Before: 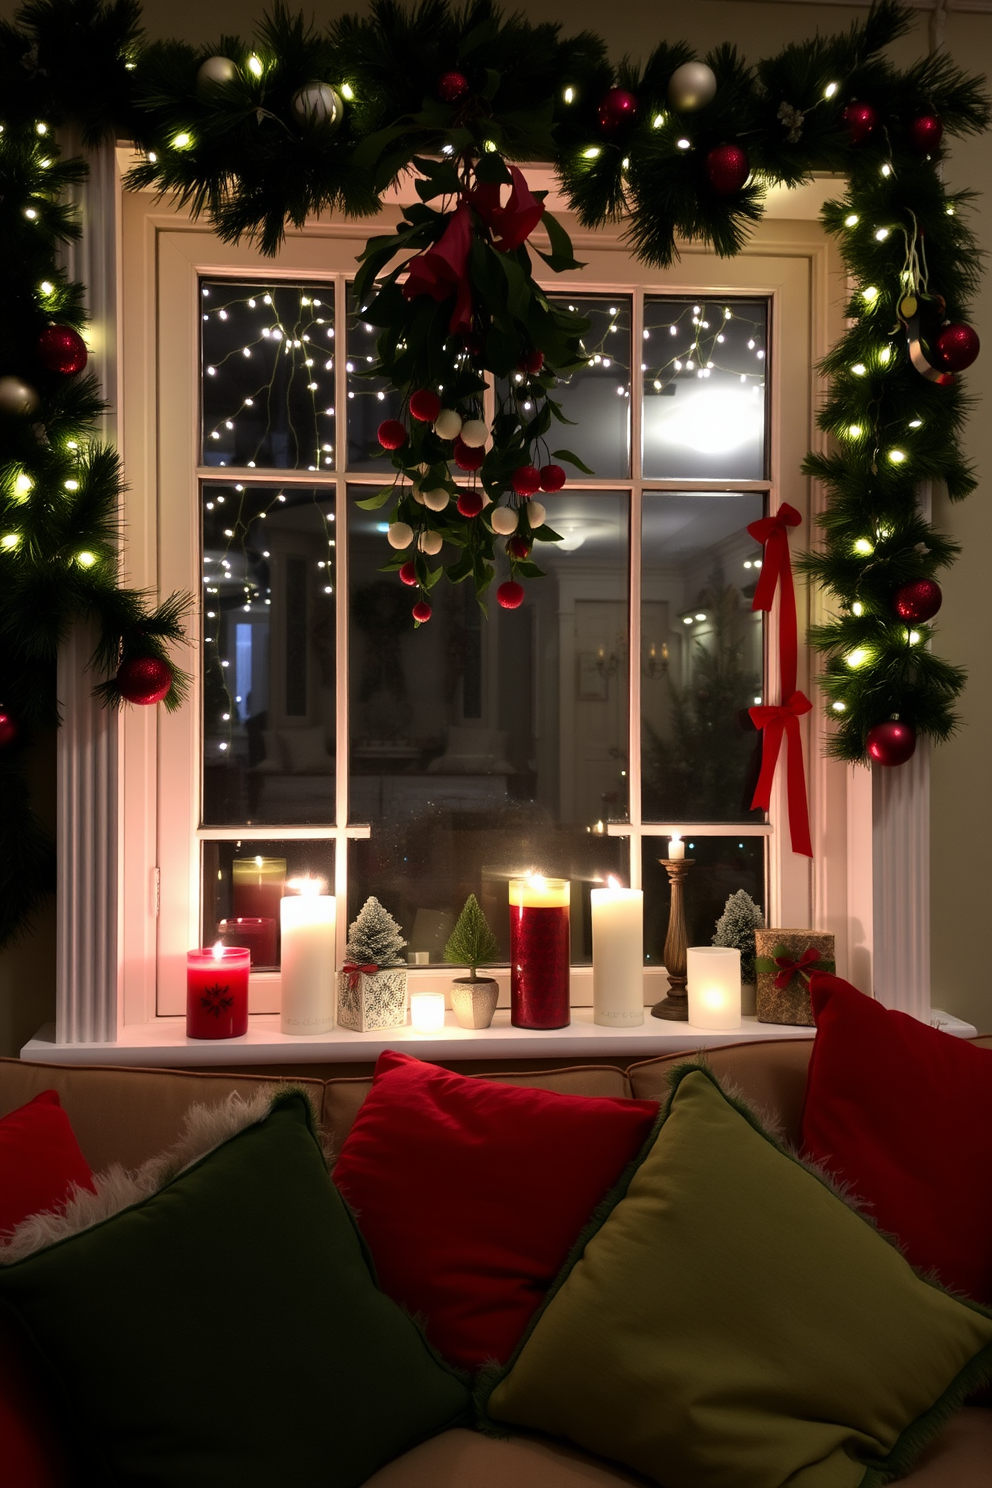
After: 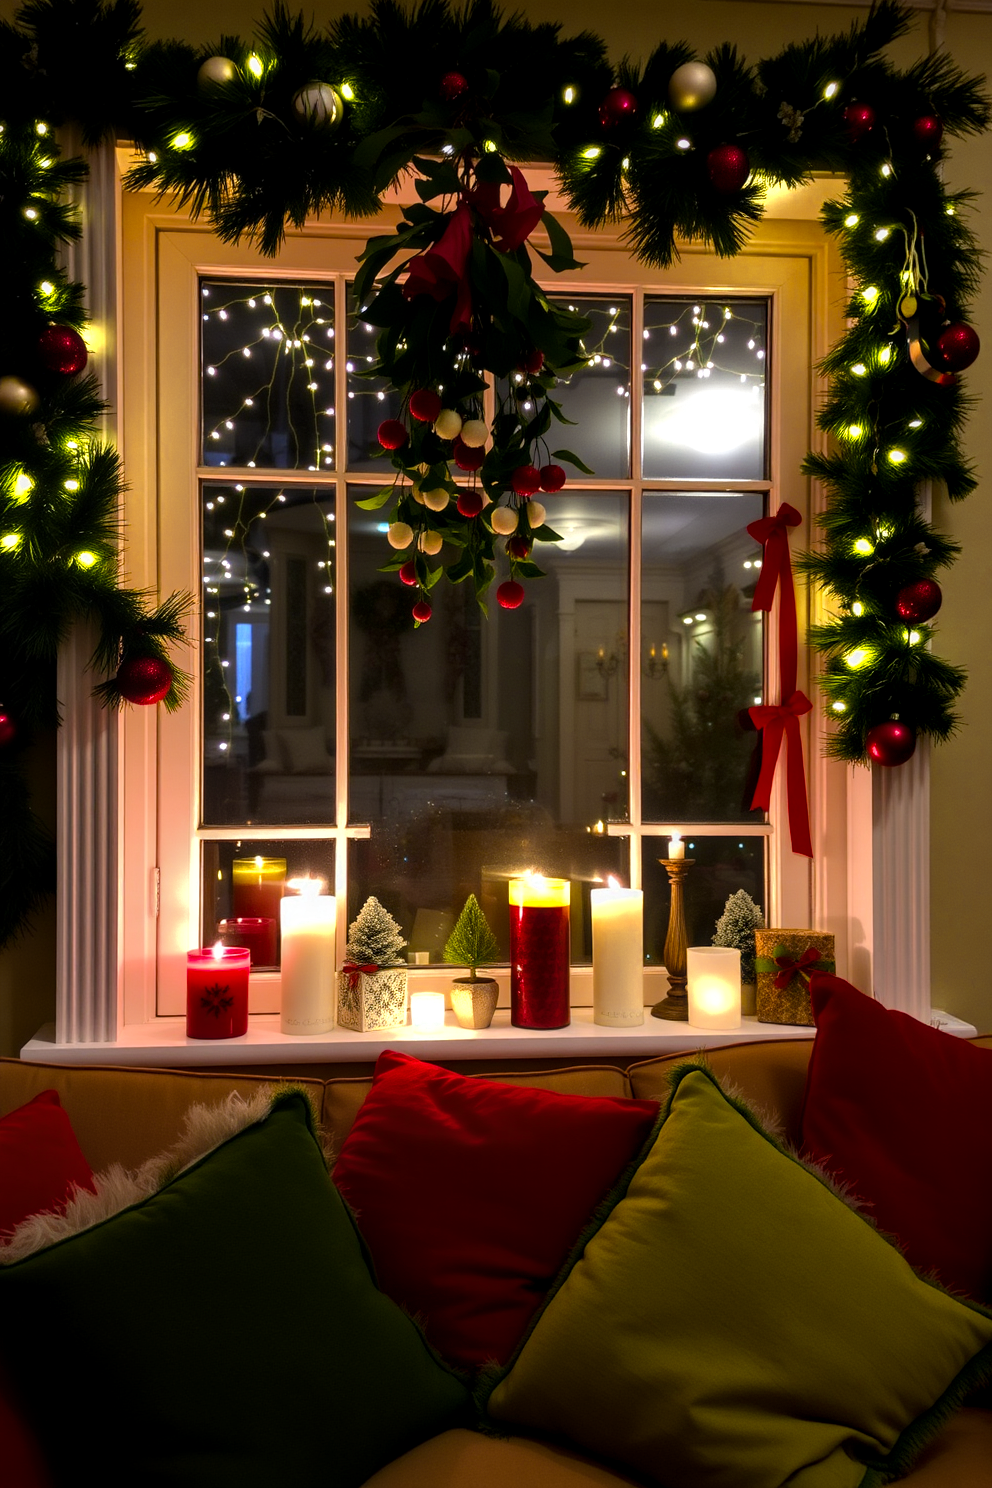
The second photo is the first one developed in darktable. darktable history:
local contrast: detail 130%
color balance rgb: linear chroma grading › global chroma 15%, perceptual saturation grading › global saturation 30%
color zones: curves: ch0 [(0, 0.485) (0.178, 0.476) (0.261, 0.623) (0.411, 0.403) (0.708, 0.603) (0.934, 0.412)]; ch1 [(0.003, 0.485) (0.149, 0.496) (0.229, 0.584) (0.326, 0.551) (0.484, 0.262) (0.757, 0.643)]
